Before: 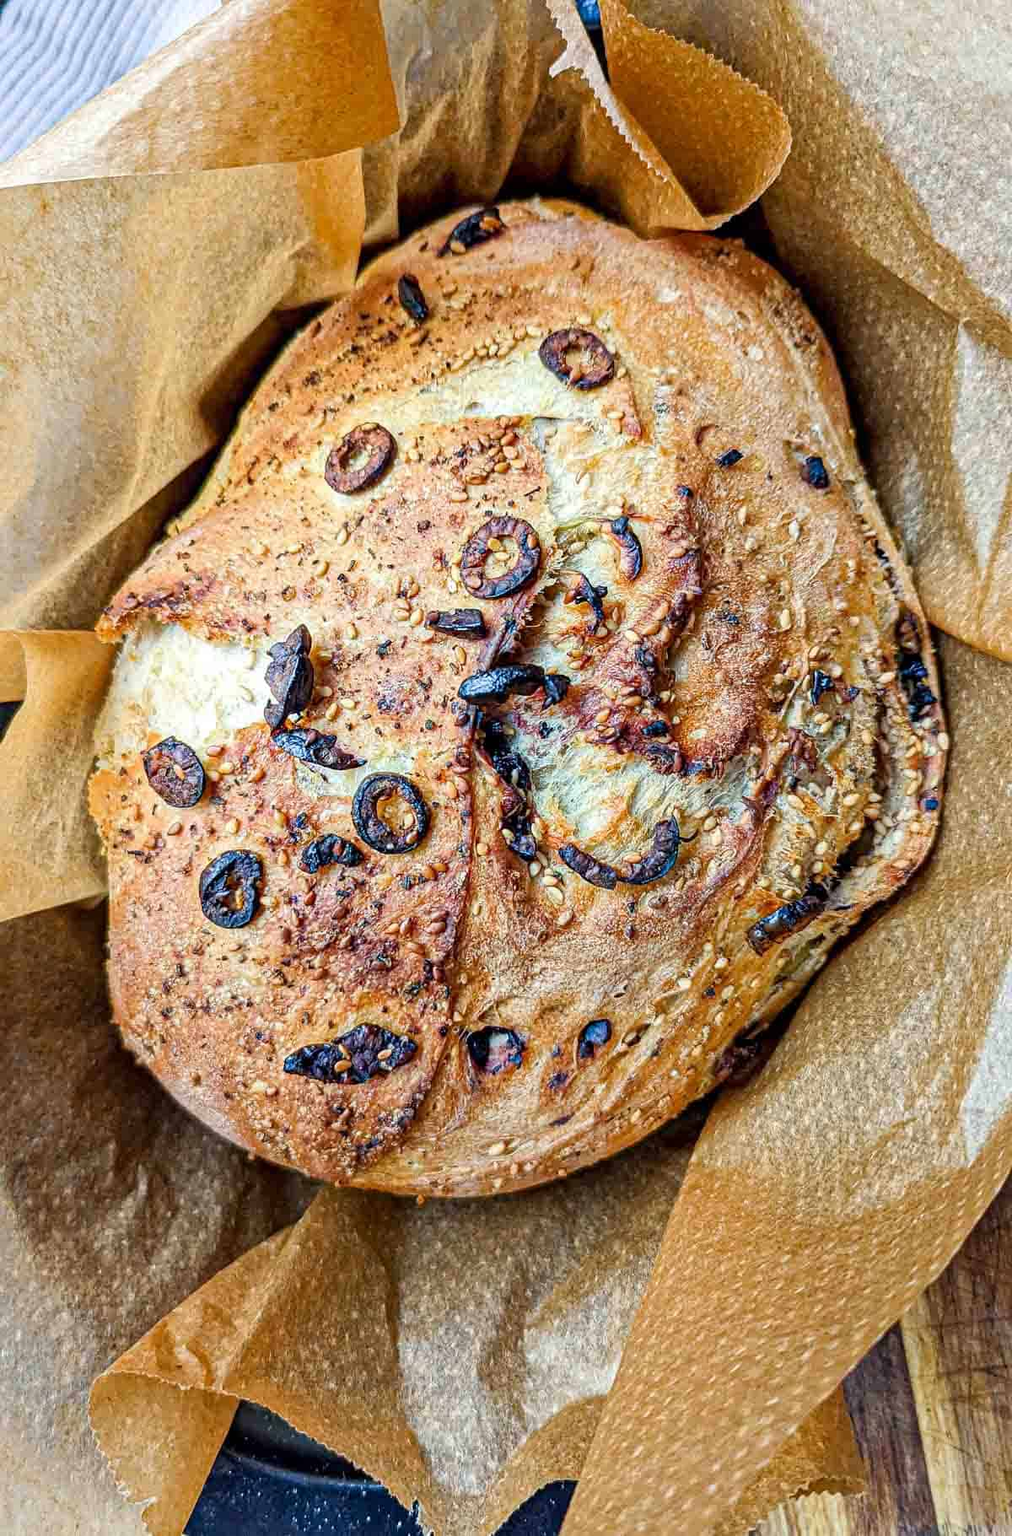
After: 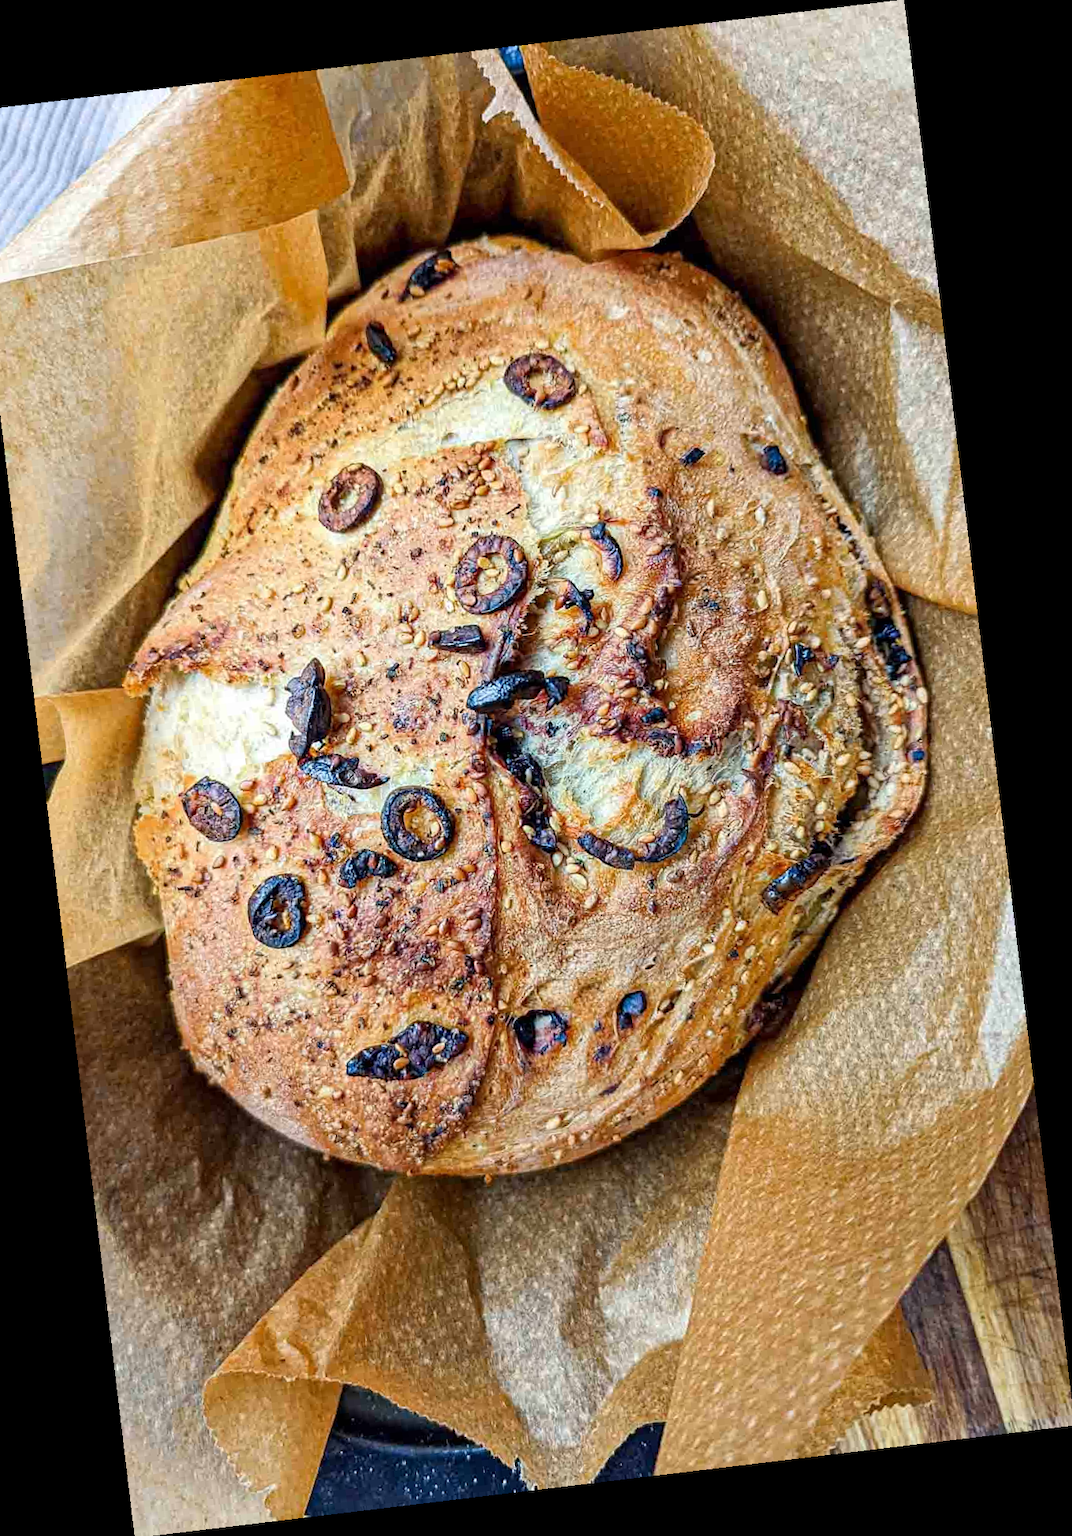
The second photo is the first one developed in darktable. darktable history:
crop and rotate: left 3.238%
rotate and perspective: rotation -6.83°, automatic cropping off
